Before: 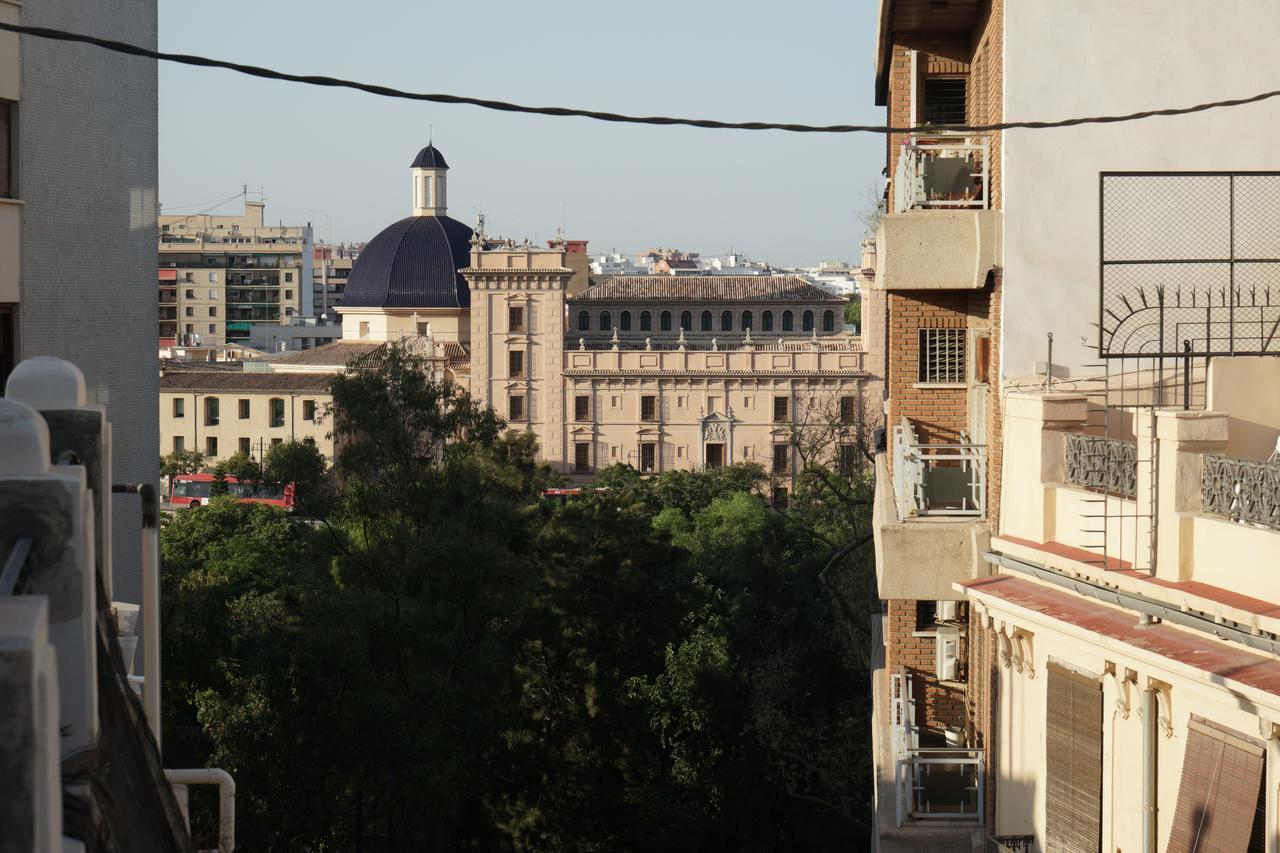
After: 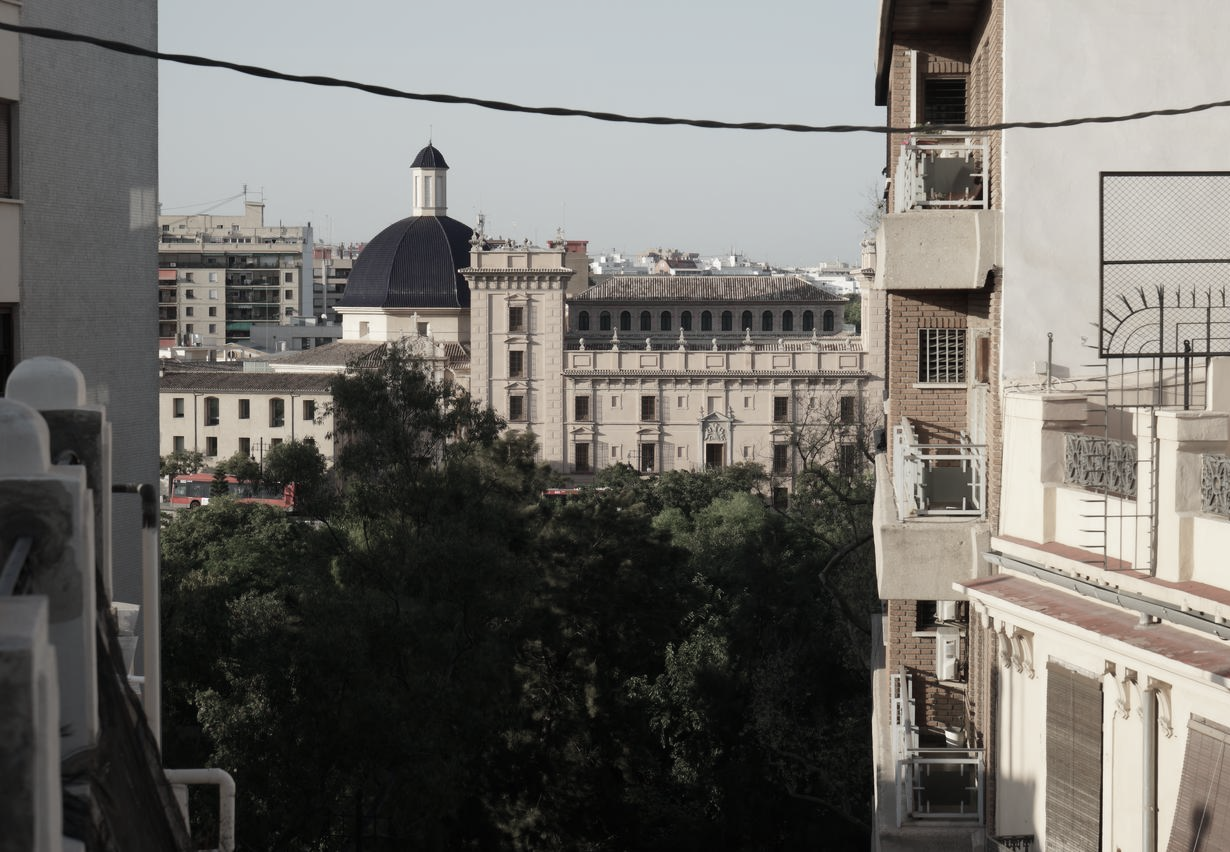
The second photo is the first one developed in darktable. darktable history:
contrast equalizer: y [[0.5 ×4, 0.483, 0.43], [0.5 ×6], [0.5 ×6], [0 ×6], [0 ×6]]
crop: right 3.879%, bottom 0.023%
color zones: curves: ch0 [(0, 0.6) (0.129, 0.508) (0.193, 0.483) (0.429, 0.5) (0.571, 0.5) (0.714, 0.5) (0.857, 0.5) (1, 0.6)]; ch1 [(0, 0.481) (0.112, 0.245) (0.213, 0.223) (0.429, 0.233) (0.571, 0.231) (0.683, 0.242) (0.857, 0.296) (1, 0.481)]
